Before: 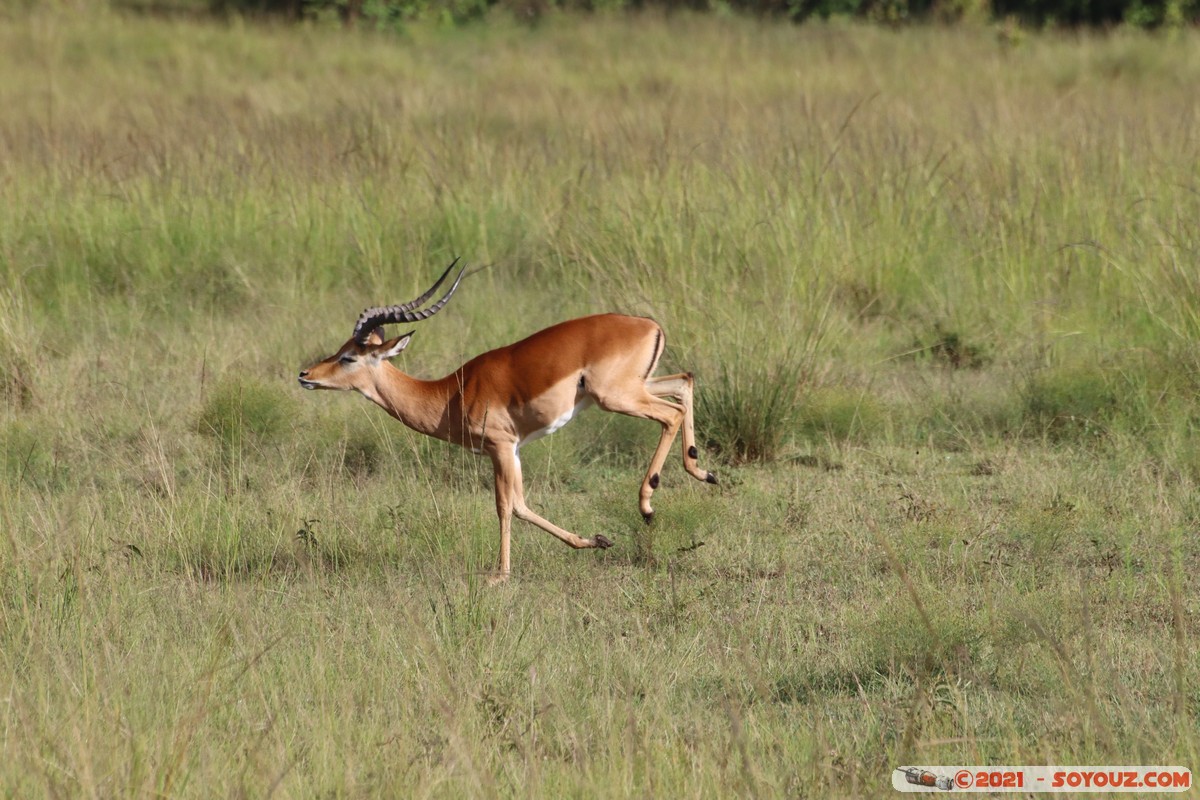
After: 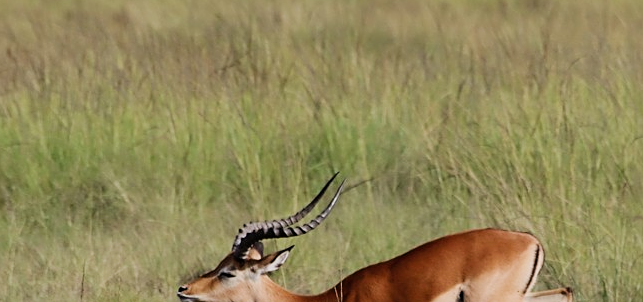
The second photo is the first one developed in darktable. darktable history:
sharpen: on, module defaults
filmic rgb: black relative exposure -7.65 EV, hardness 4.02, contrast 1.1, highlights saturation mix -30%
crop: left 10.121%, top 10.631%, right 36.218%, bottom 51.526%
